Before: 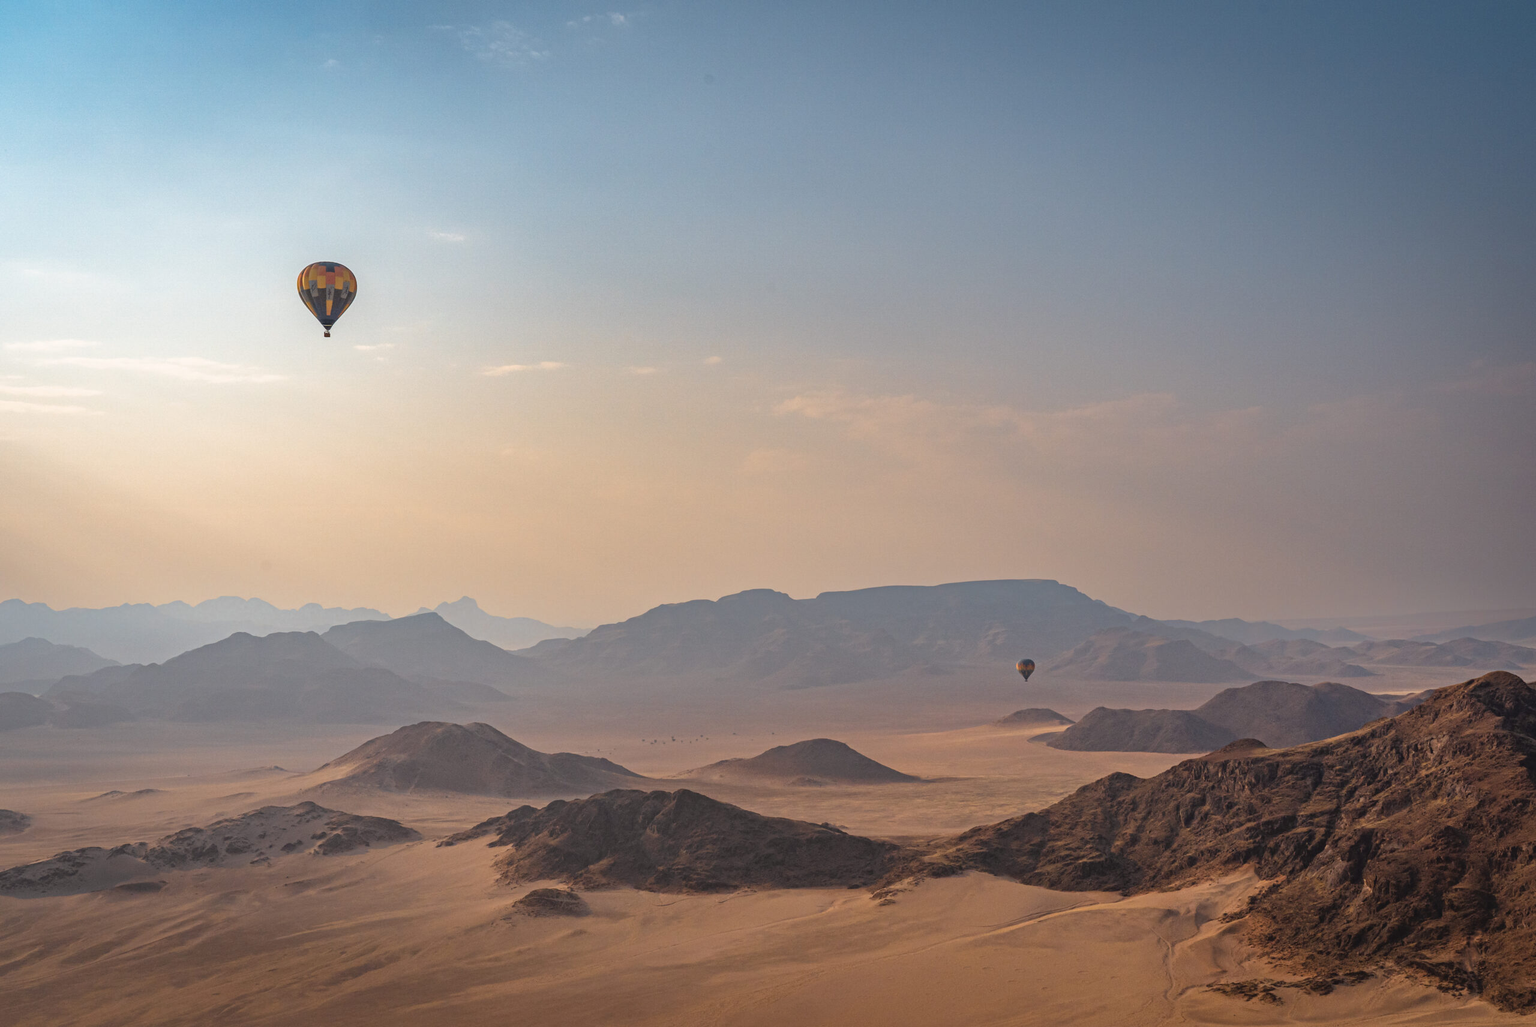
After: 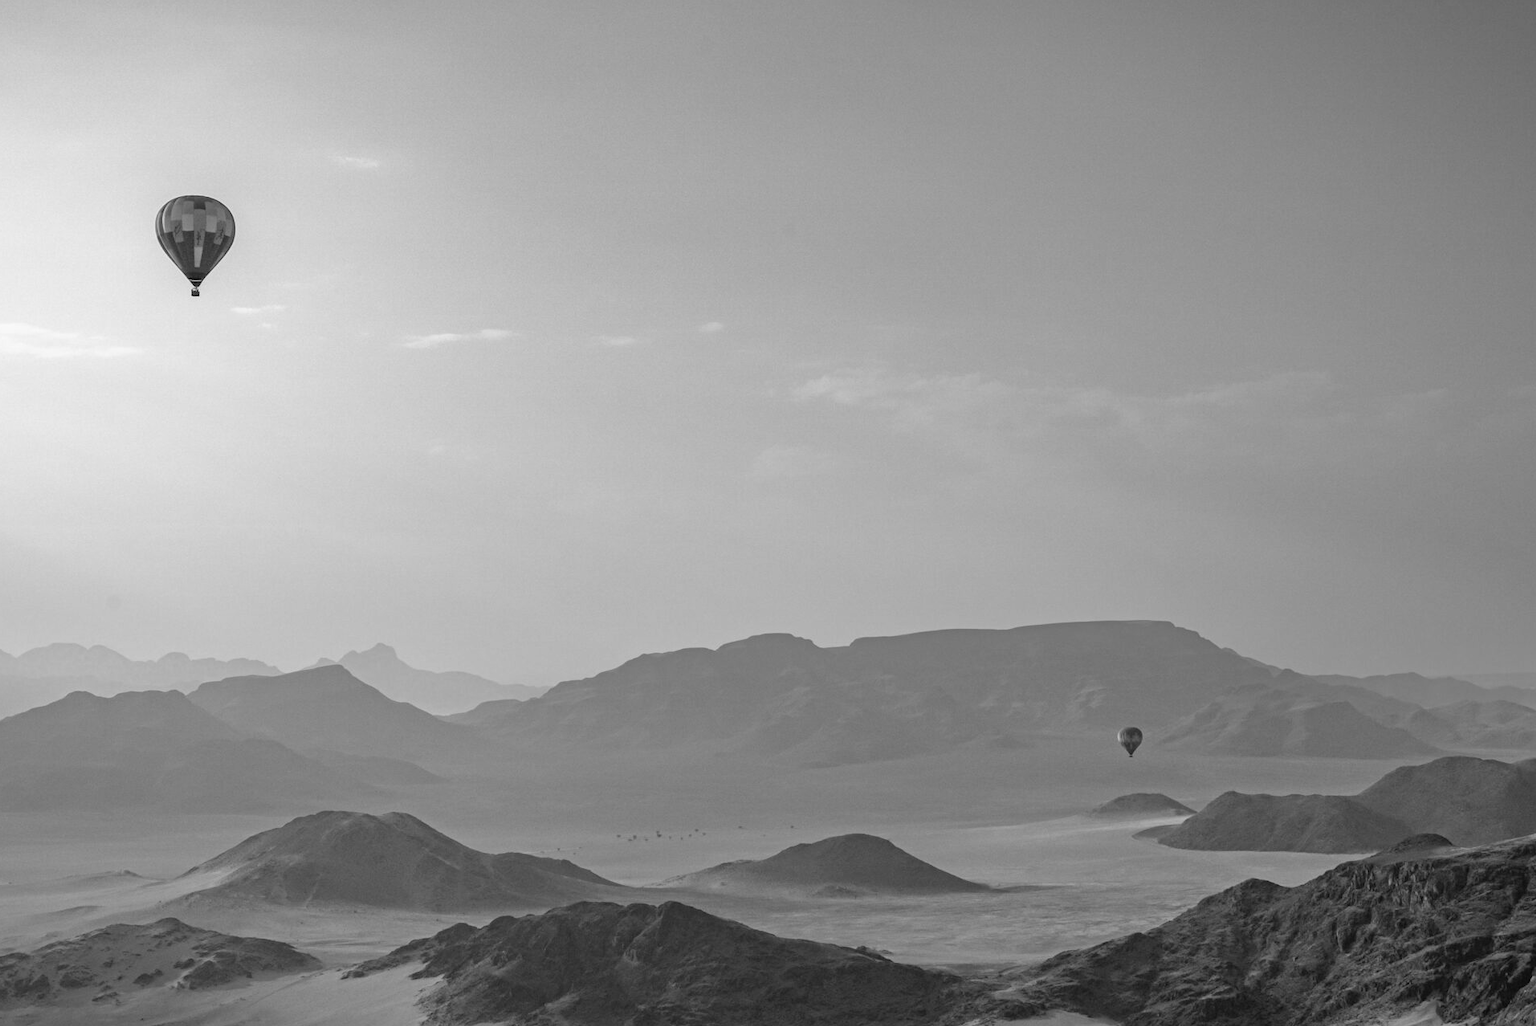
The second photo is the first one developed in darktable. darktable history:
crop and rotate: left 11.831%, top 11.346%, right 13.429%, bottom 13.899%
monochrome: on, module defaults
